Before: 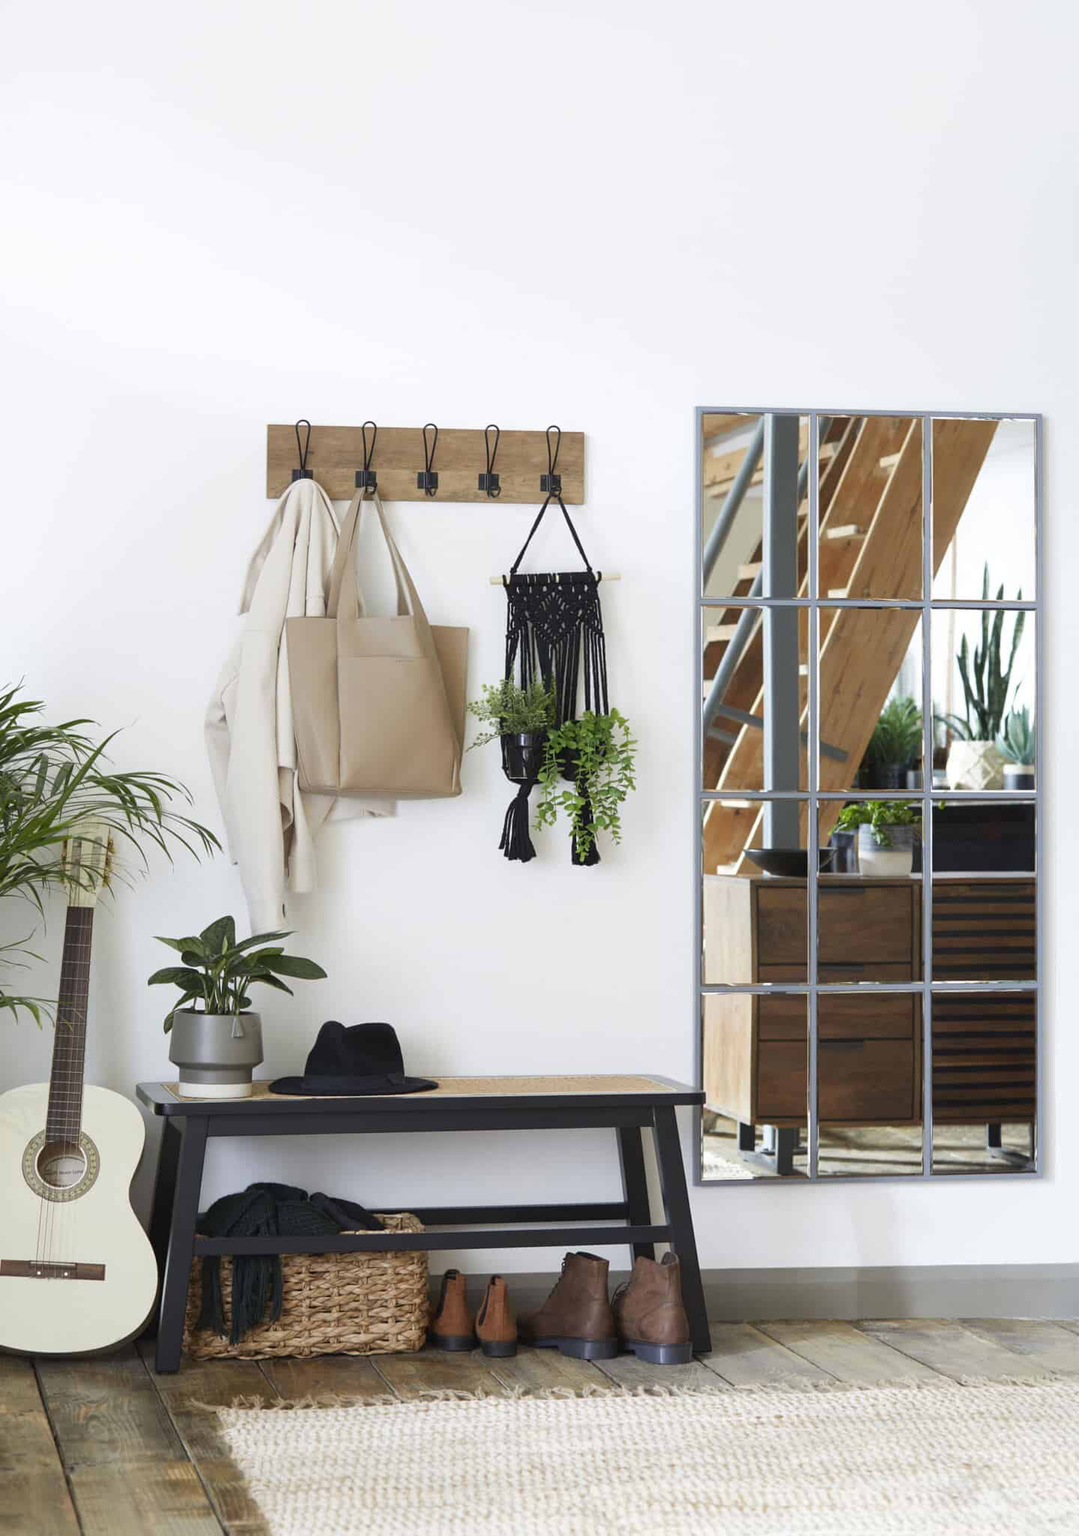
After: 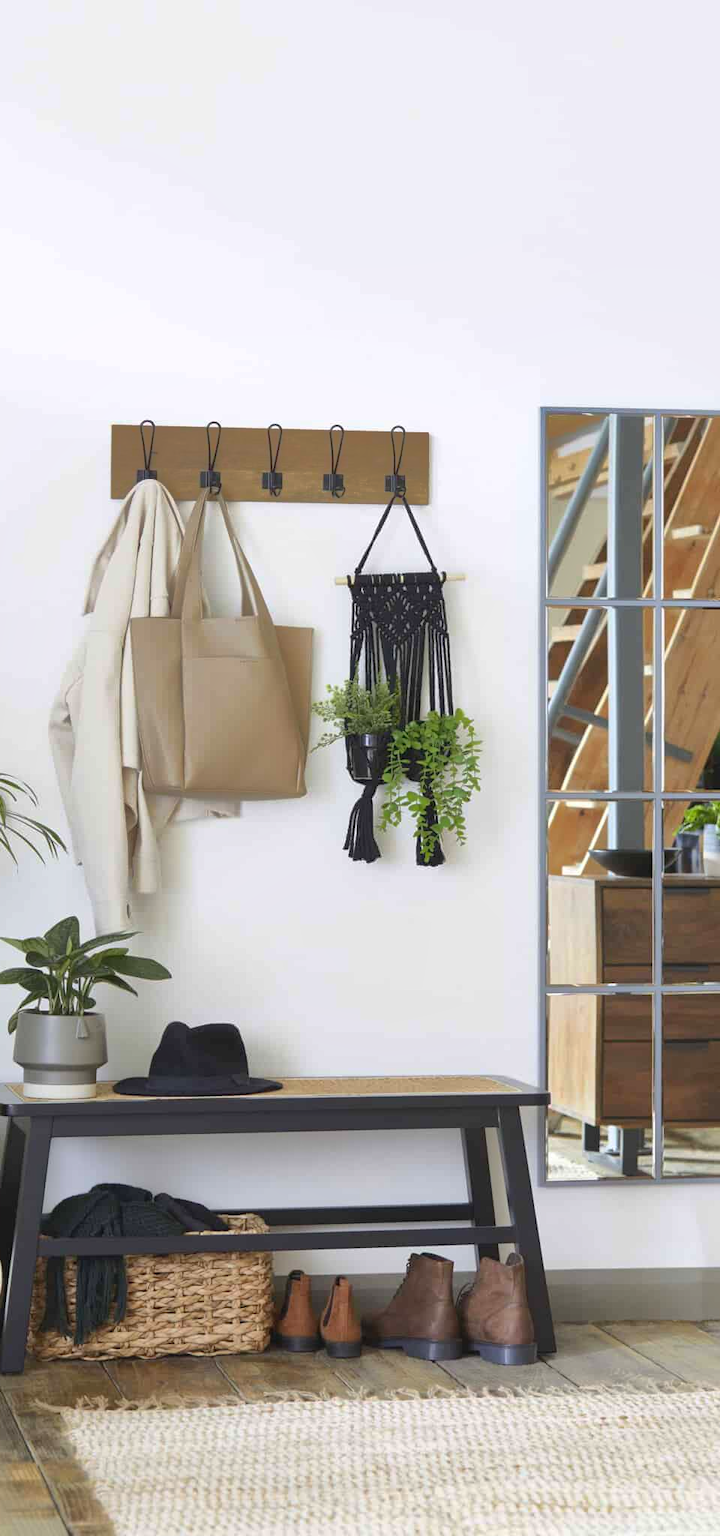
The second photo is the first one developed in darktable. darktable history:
contrast brightness saturation: contrast 0.202, brightness 0.14, saturation 0.144
crop and rotate: left 14.468%, right 18.81%
shadows and highlights: shadows 40.28, highlights -59.88
